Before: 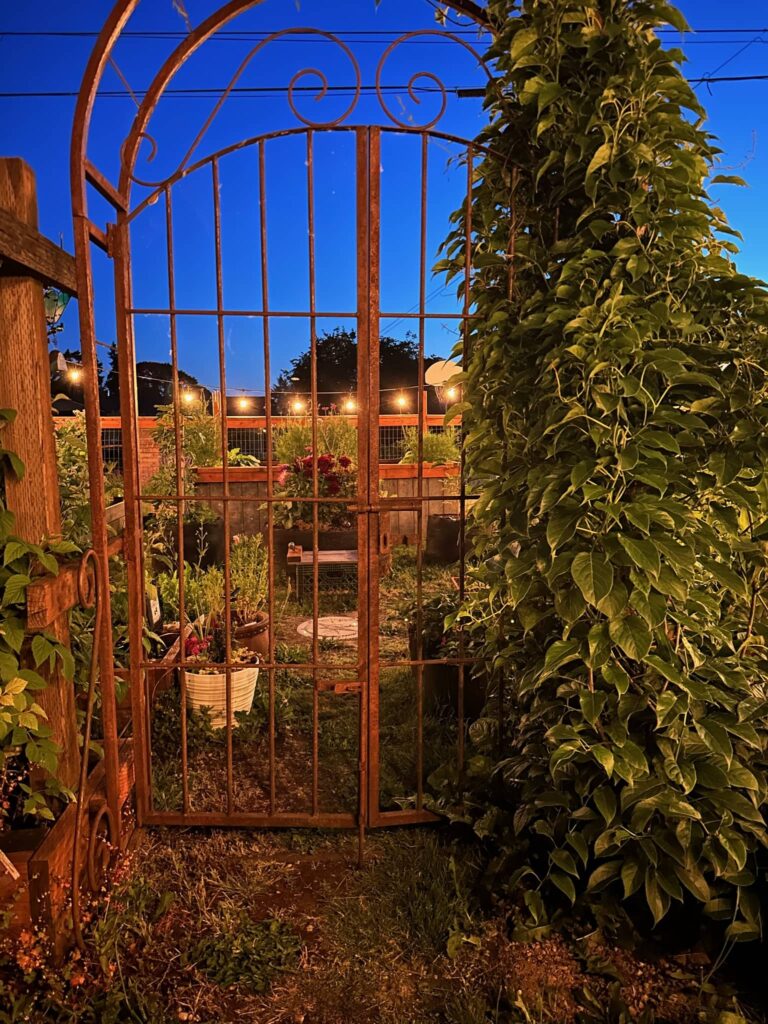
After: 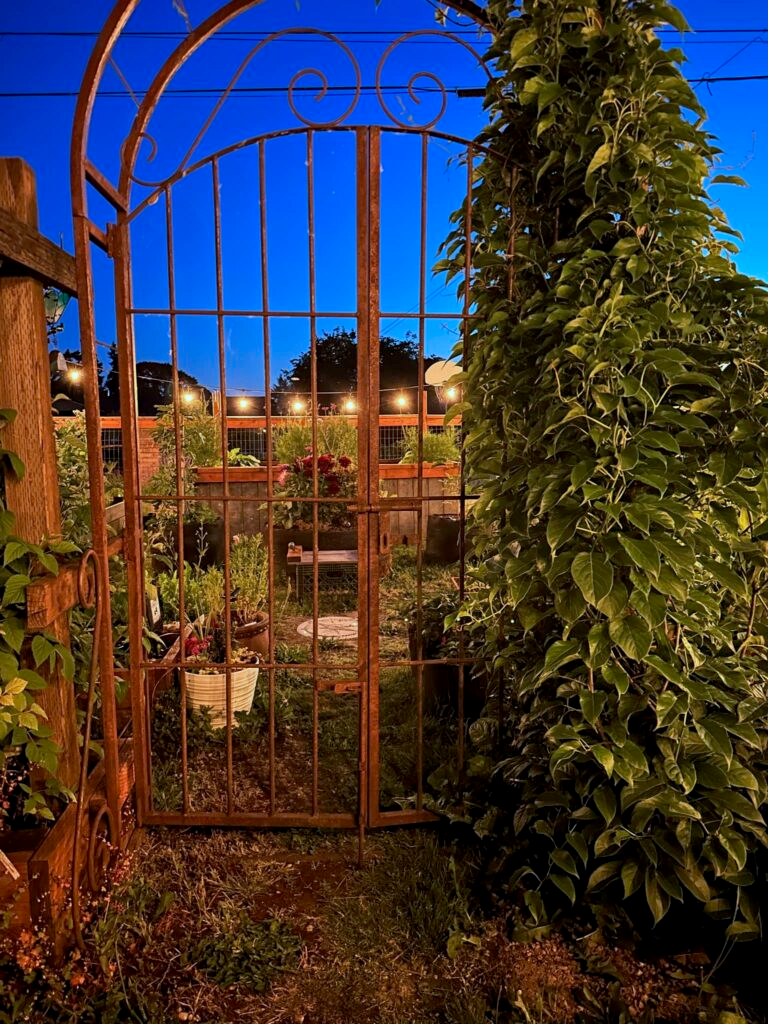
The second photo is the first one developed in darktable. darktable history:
color calibration: illuminant F (fluorescent), F source F9 (Cool White Deluxe 4150 K) – high CRI, x 0.374, y 0.373, temperature 4158.34 K
base curve: preserve colors none
